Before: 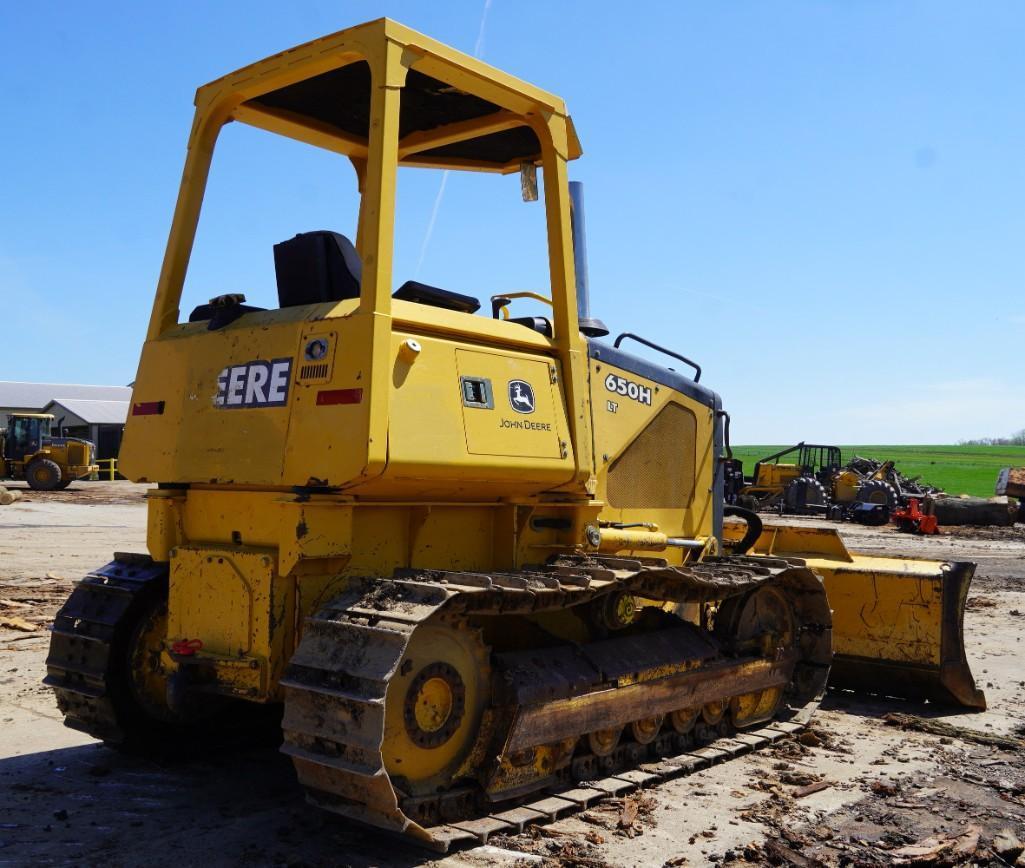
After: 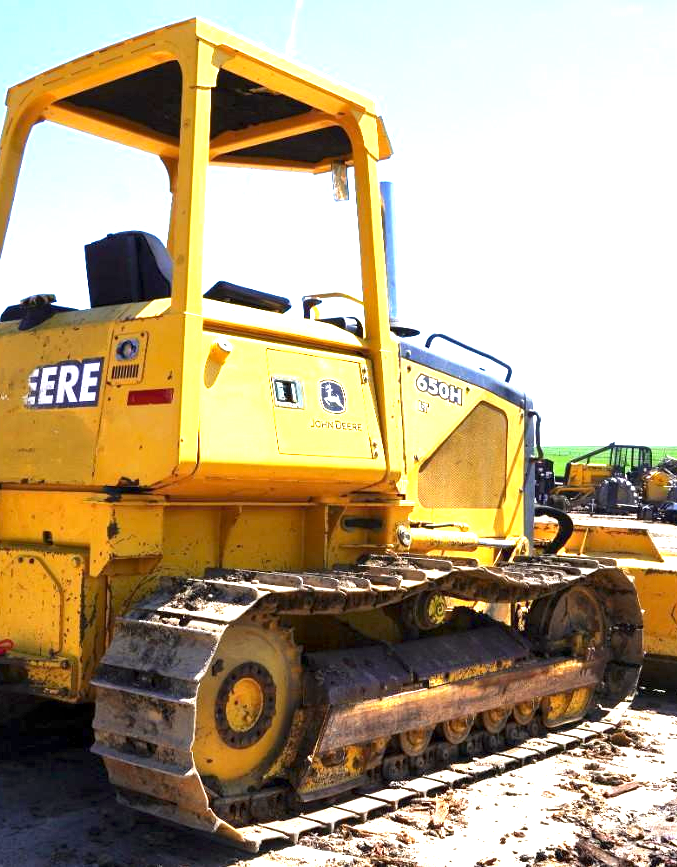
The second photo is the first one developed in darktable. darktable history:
crop and rotate: left 18.442%, right 15.508%
exposure: exposure 2 EV, compensate highlight preservation false
local contrast: mode bilateral grid, contrast 25, coarseness 50, detail 123%, midtone range 0.2
